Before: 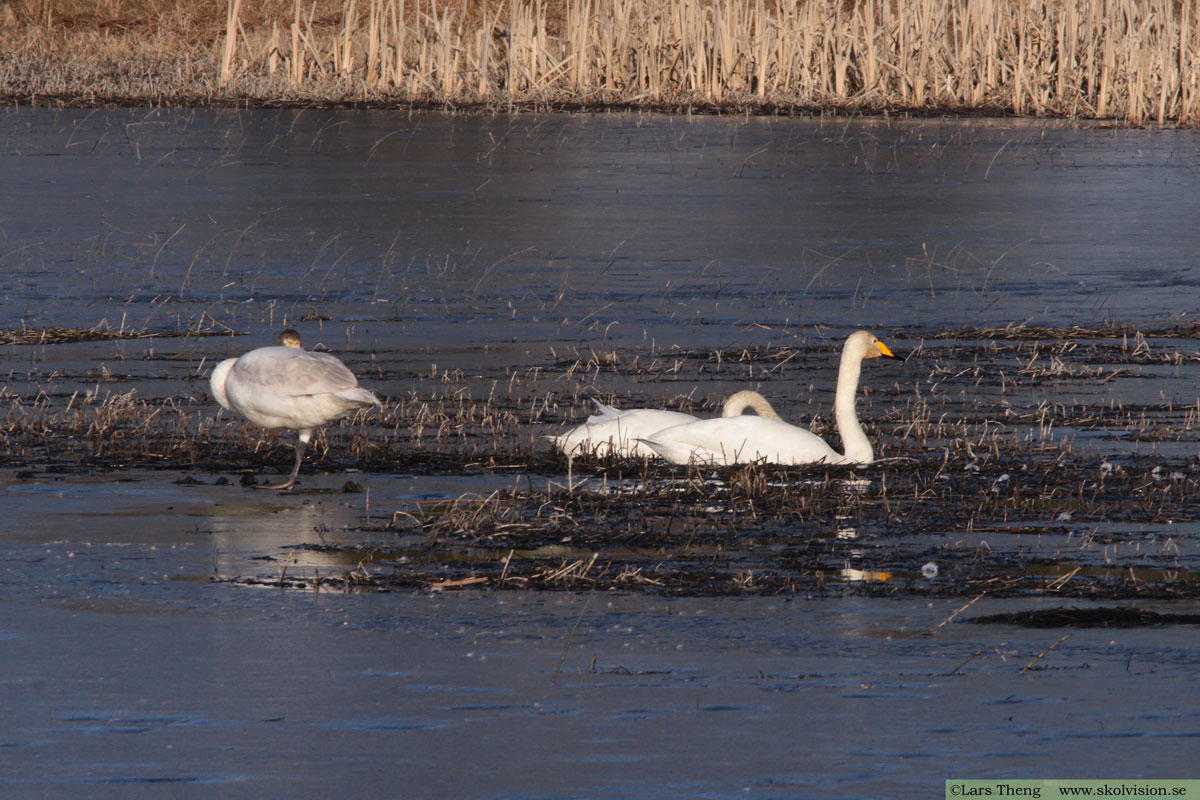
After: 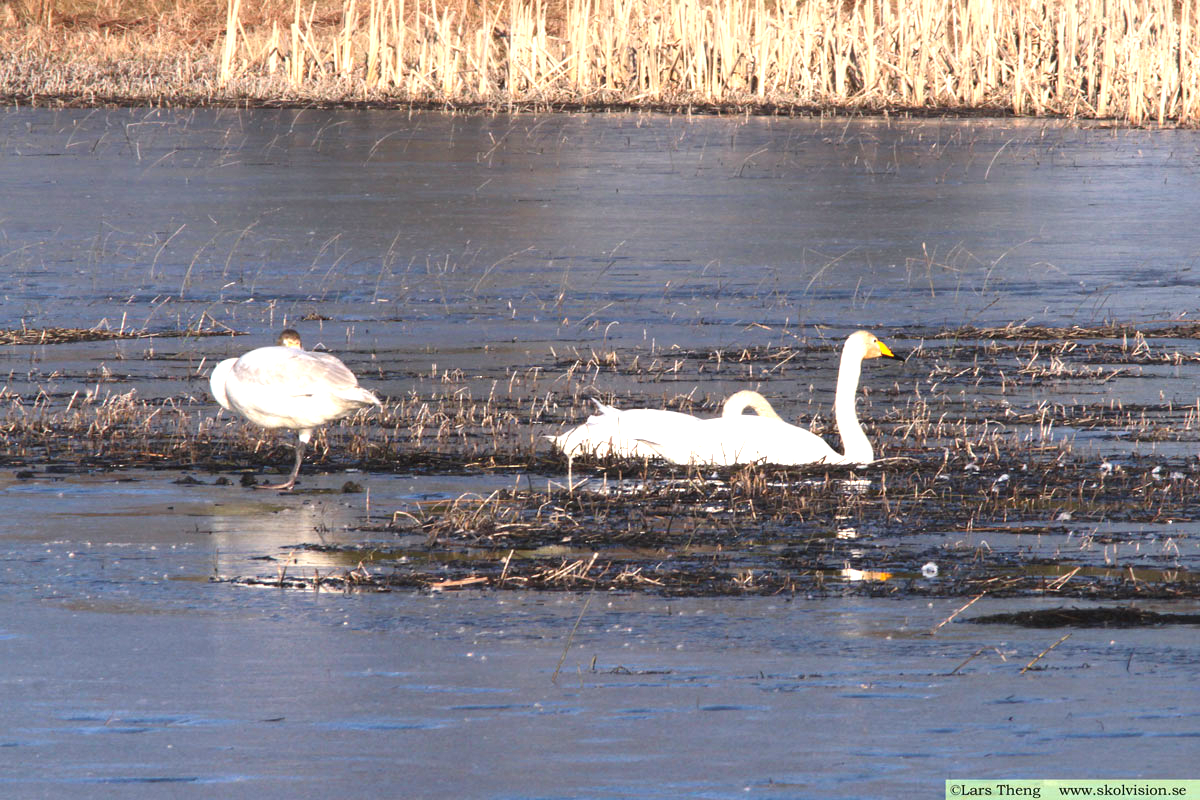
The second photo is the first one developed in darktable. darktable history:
exposure: black level correction 0, exposure 1.465 EV, compensate highlight preservation false
